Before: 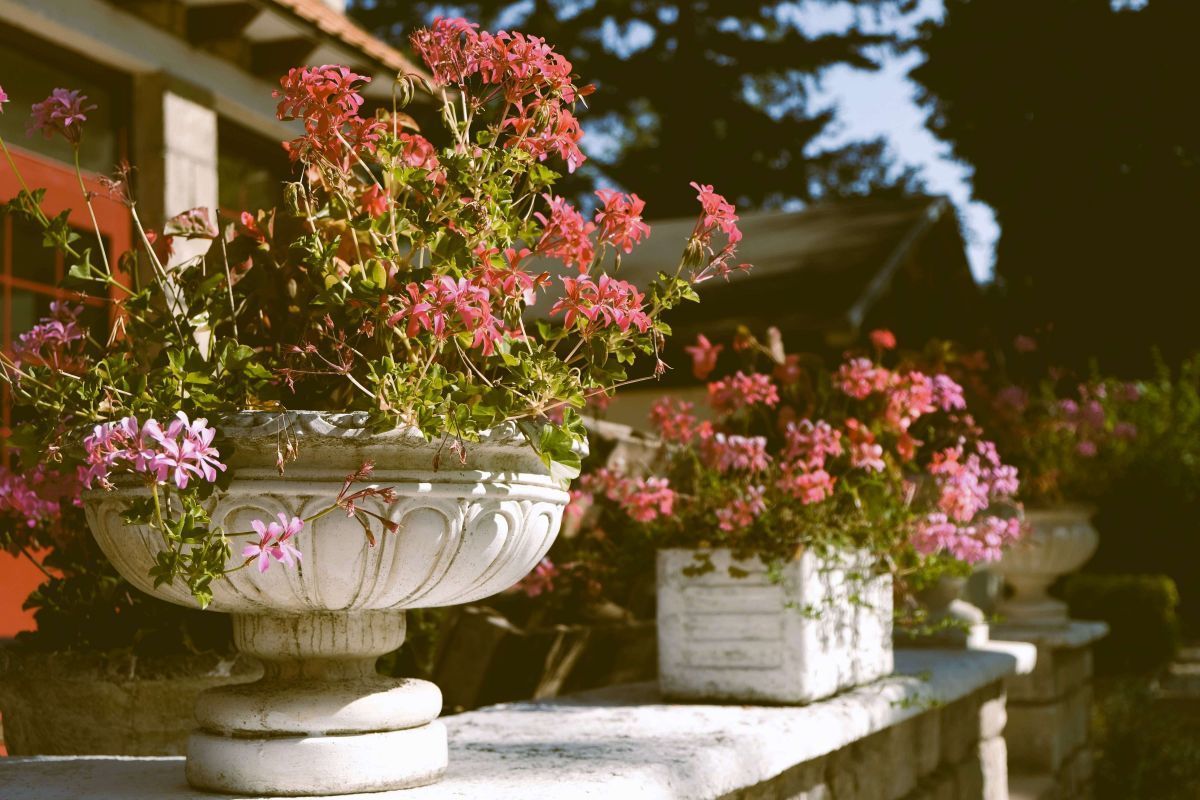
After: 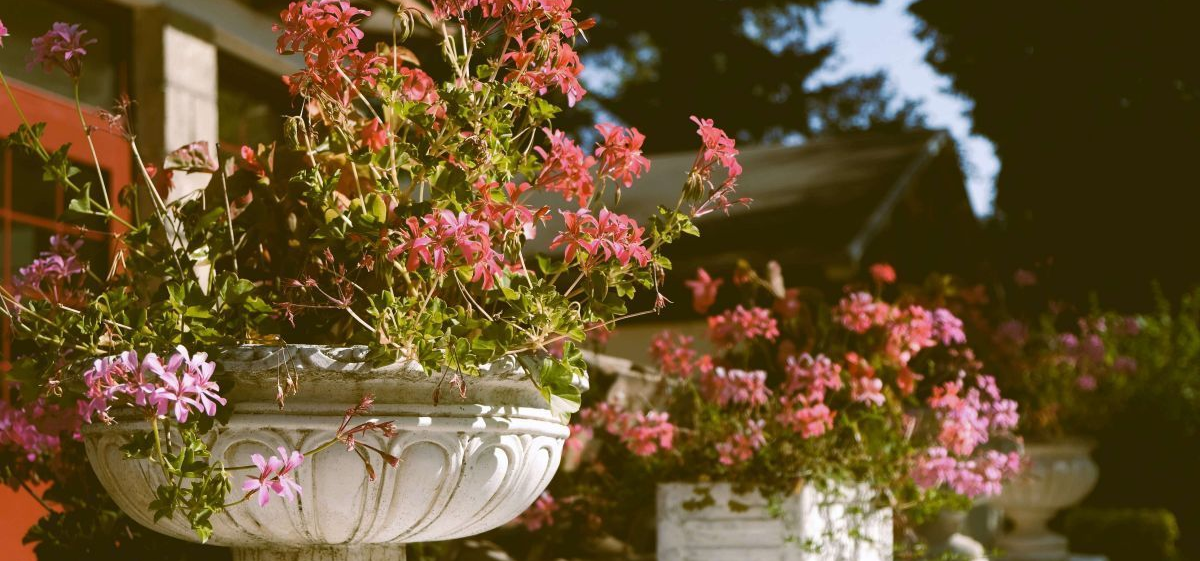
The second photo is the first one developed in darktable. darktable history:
crop and rotate: top 8.3%, bottom 21.497%
